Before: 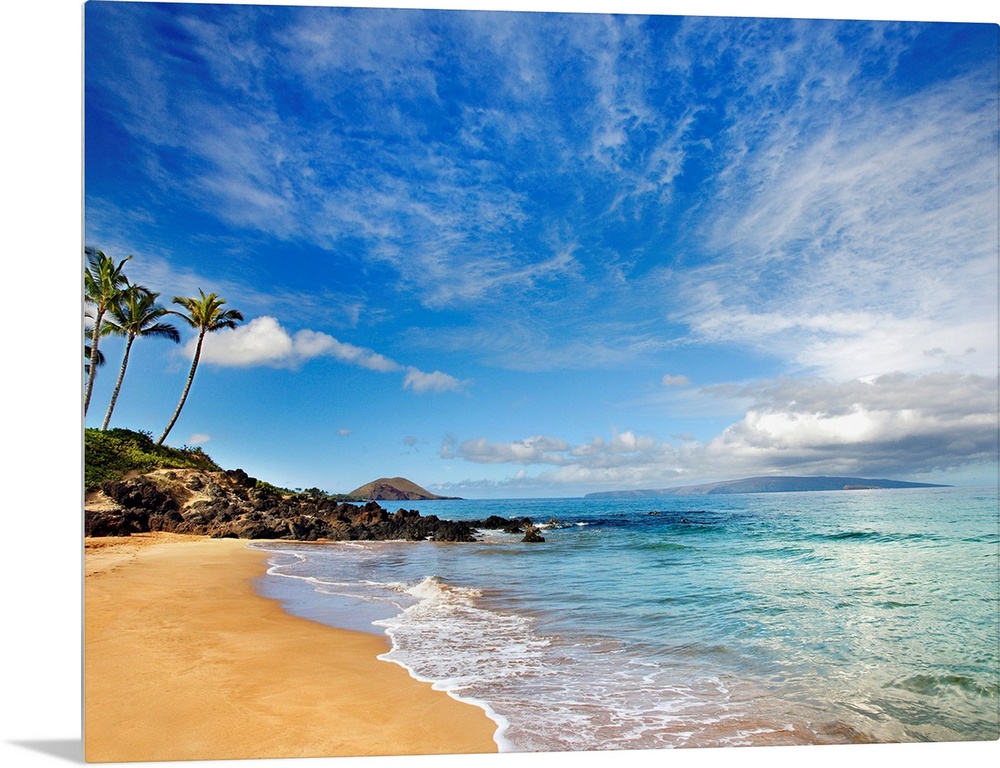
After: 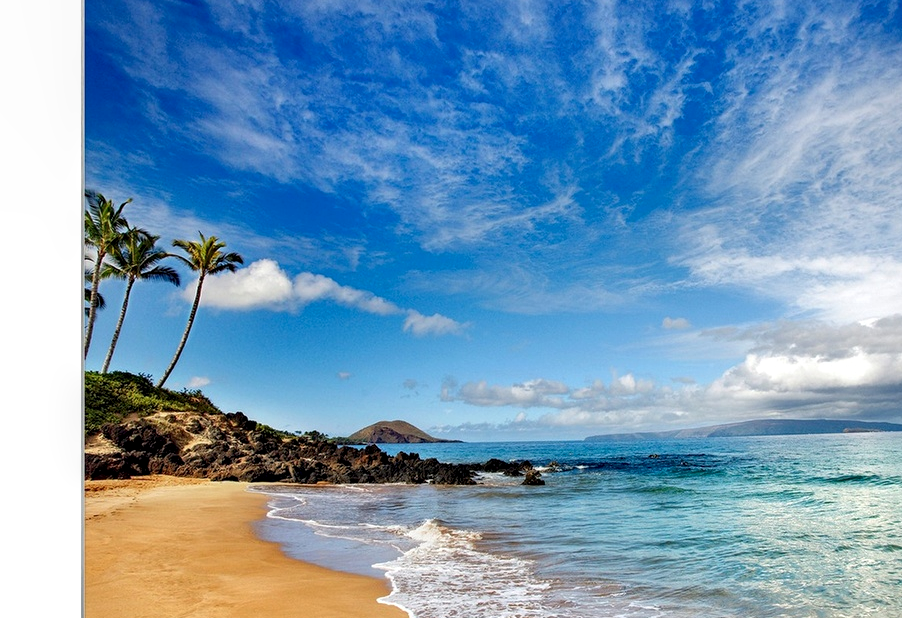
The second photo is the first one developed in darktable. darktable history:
local contrast: shadows 94%
crop: top 7.49%, right 9.717%, bottom 11.943%
